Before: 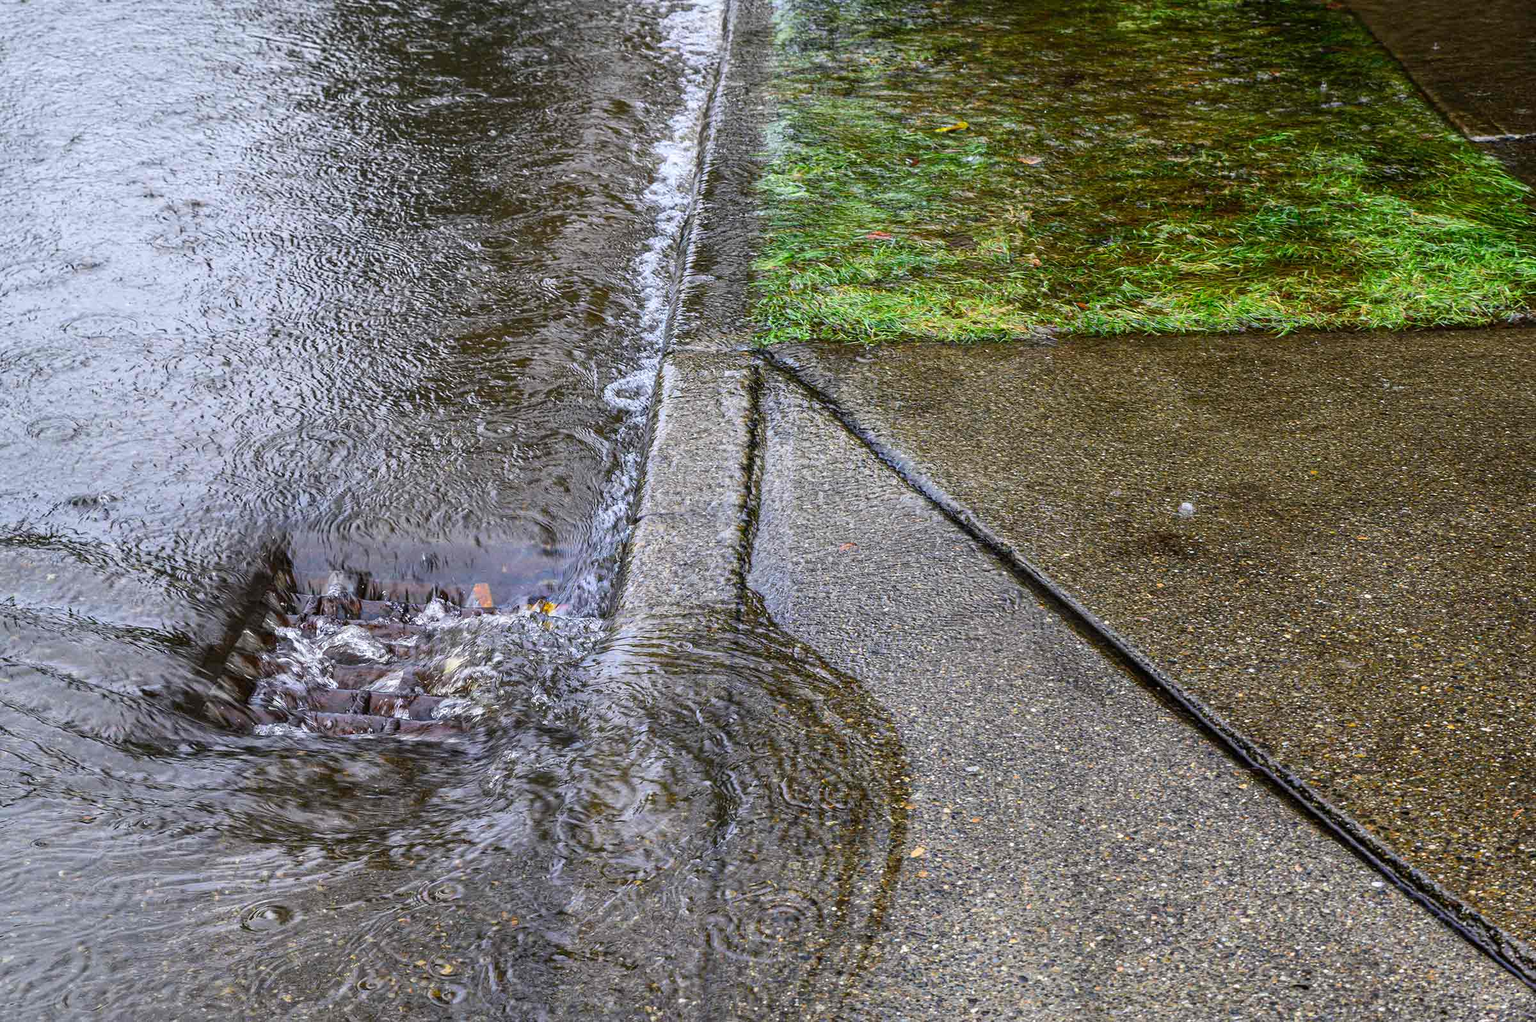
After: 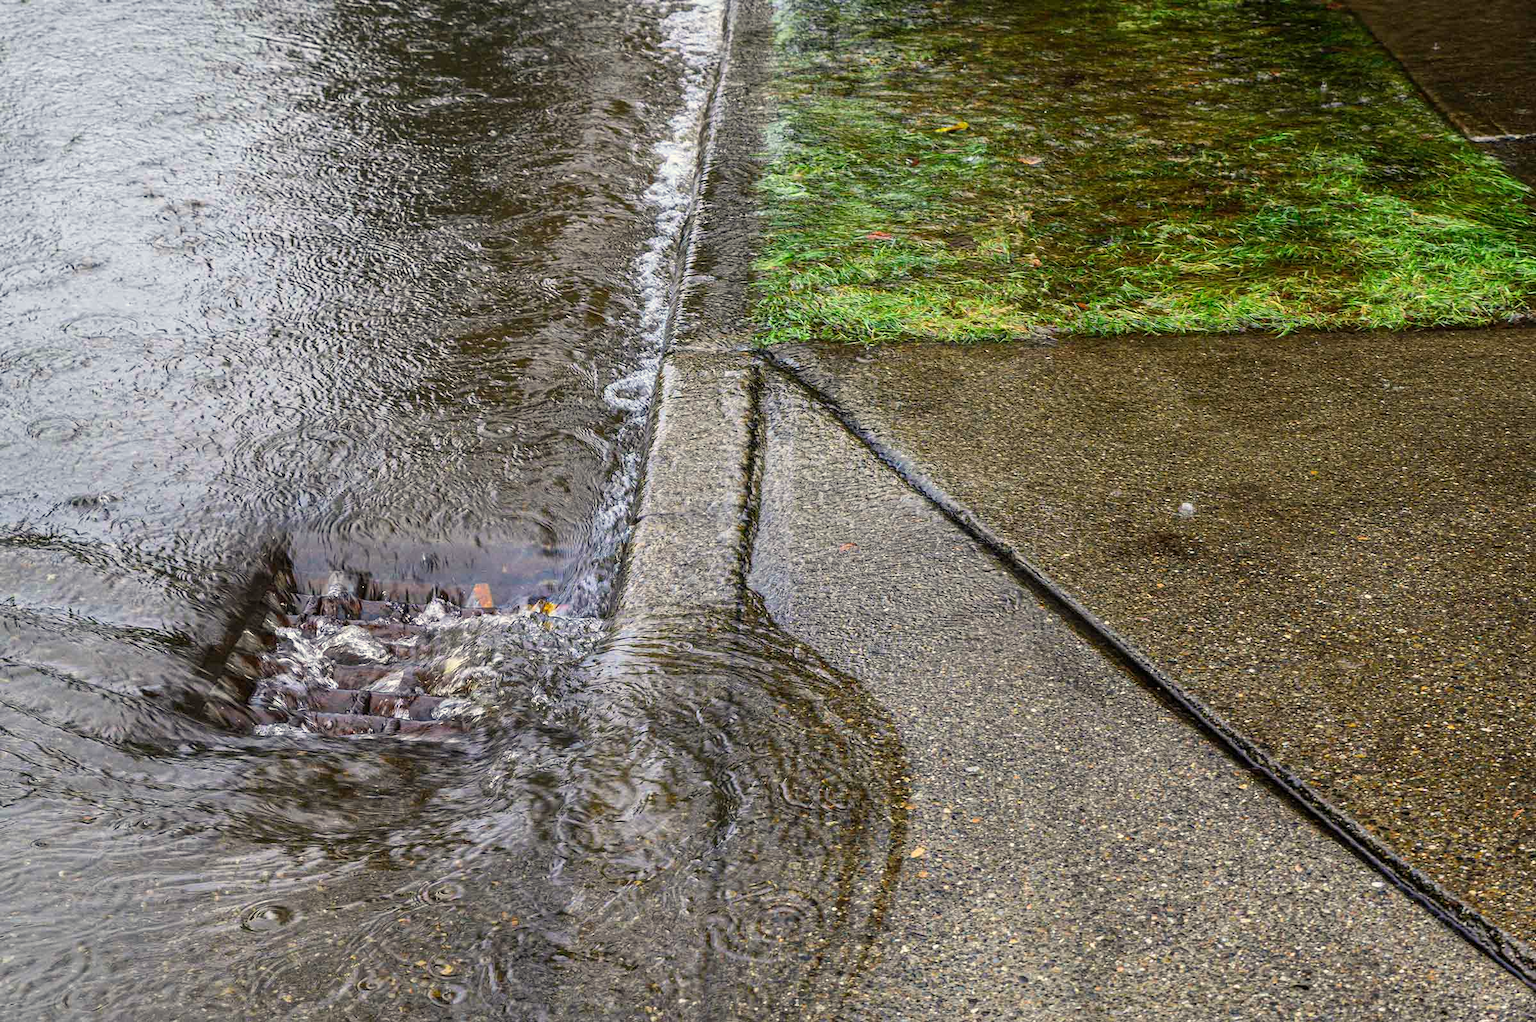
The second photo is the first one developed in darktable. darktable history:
color zones: curves: ch0 [(0, 0.5) (0.143, 0.5) (0.286, 0.5) (0.429, 0.5) (0.62, 0.489) (0.714, 0.445) (0.844, 0.496) (1, 0.5)]; ch1 [(0, 0.5) (0.143, 0.5) (0.286, 0.5) (0.429, 0.5) (0.571, 0.5) (0.714, 0.523) (0.857, 0.5) (1, 0.5)]
levels: mode automatic, black 0.023%, white 99.97%, levels [0.062, 0.494, 0.925]
white balance: red 1.029, blue 0.92
